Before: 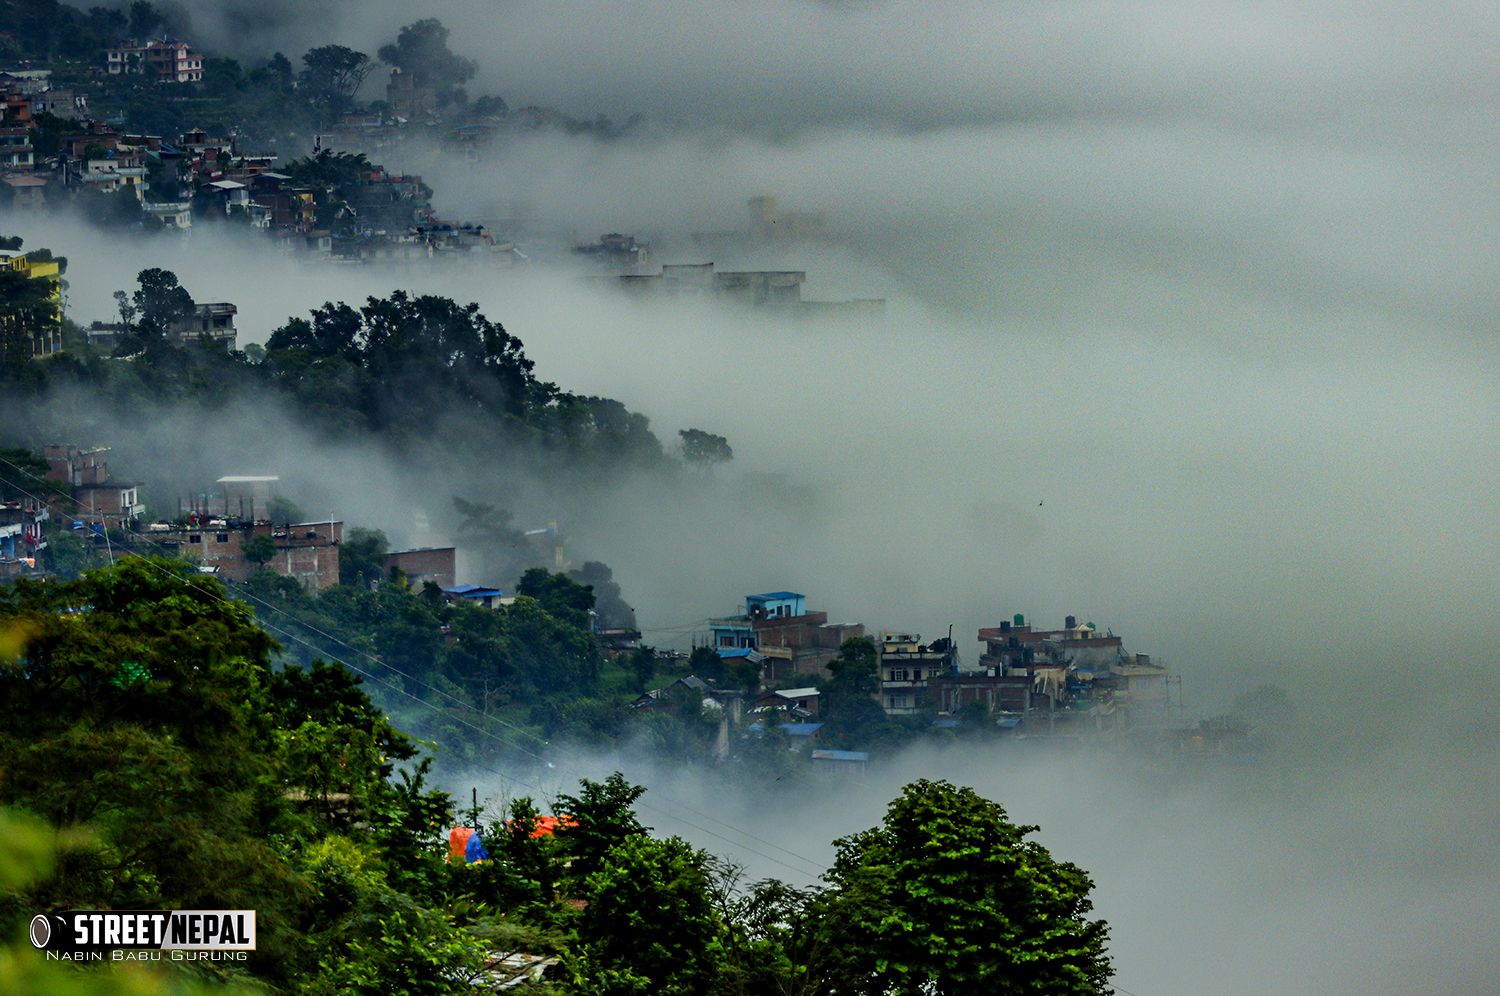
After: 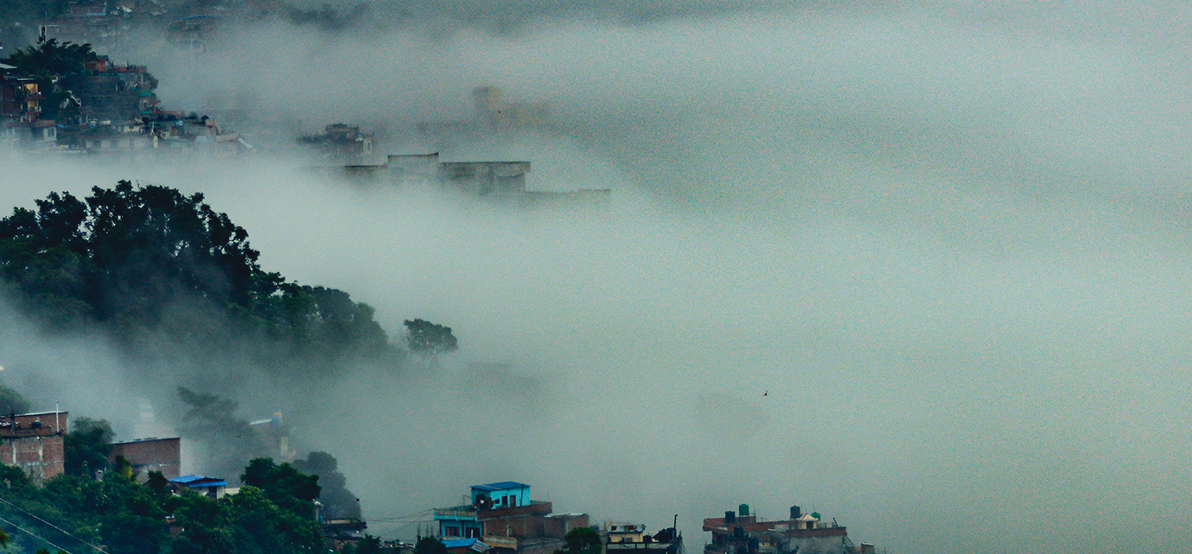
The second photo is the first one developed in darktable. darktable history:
tone equalizer: -8 EV -0.417 EV, -7 EV -0.389 EV, -6 EV -0.333 EV, -5 EV -0.222 EV, -3 EV 0.222 EV, -2 EV 0.333 EV, -1 EV 0.389 EV, +0 EV 0.417 EV, edges refinement/feathering 500, mask exposure compensation -1.57 EV, preserve details no
crop: left 18.38%, top 11.092%, right 2.134%, bottom 33.217%
color balance rgb: linear chroma grading › global chroma -0.67%, saturation formula JzAzBz (2021)
contrast brightness saturation: contrast -0.1, saturation -0.1
